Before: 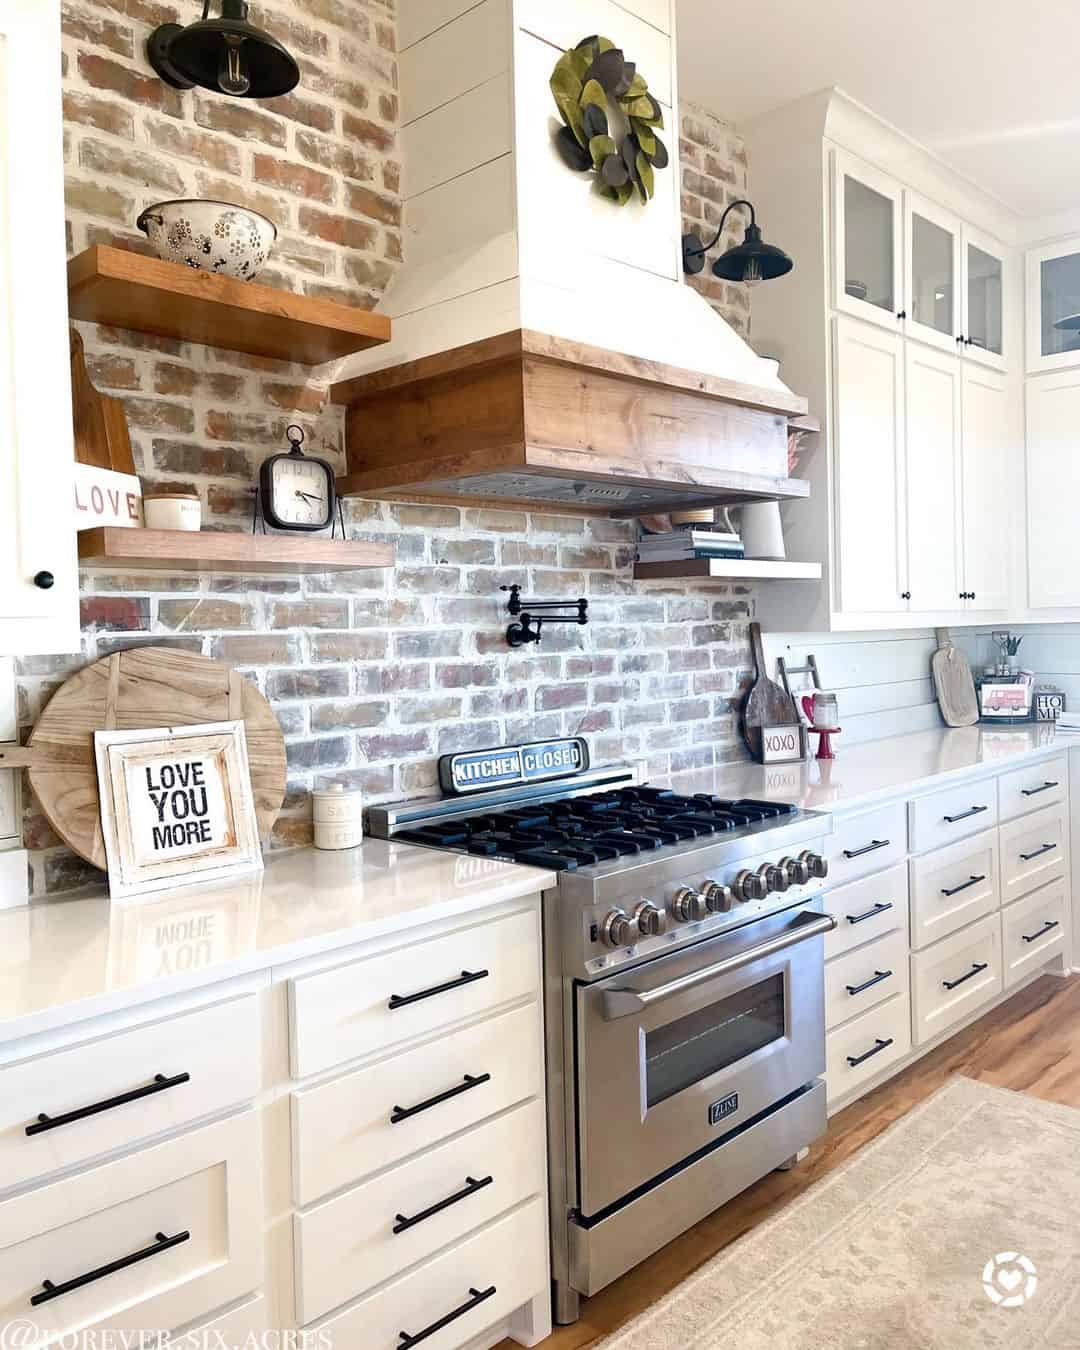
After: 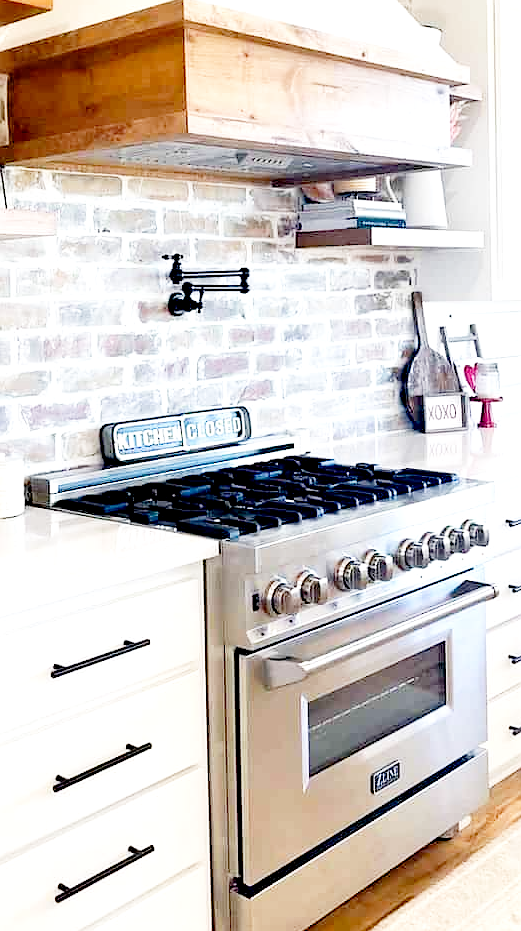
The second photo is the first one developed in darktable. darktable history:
crop: left 31.331%, top 24.532%, right 20.379%, bottom 6.478%
sharpen: radius 0.994
base curve: curves: ch0 [(0, 0) (0.028, 0.03) (0.121, 0.232) (0.46, 0.748) (0.859, 0.968) (1, 1)], fusion 1, preserve colors none
